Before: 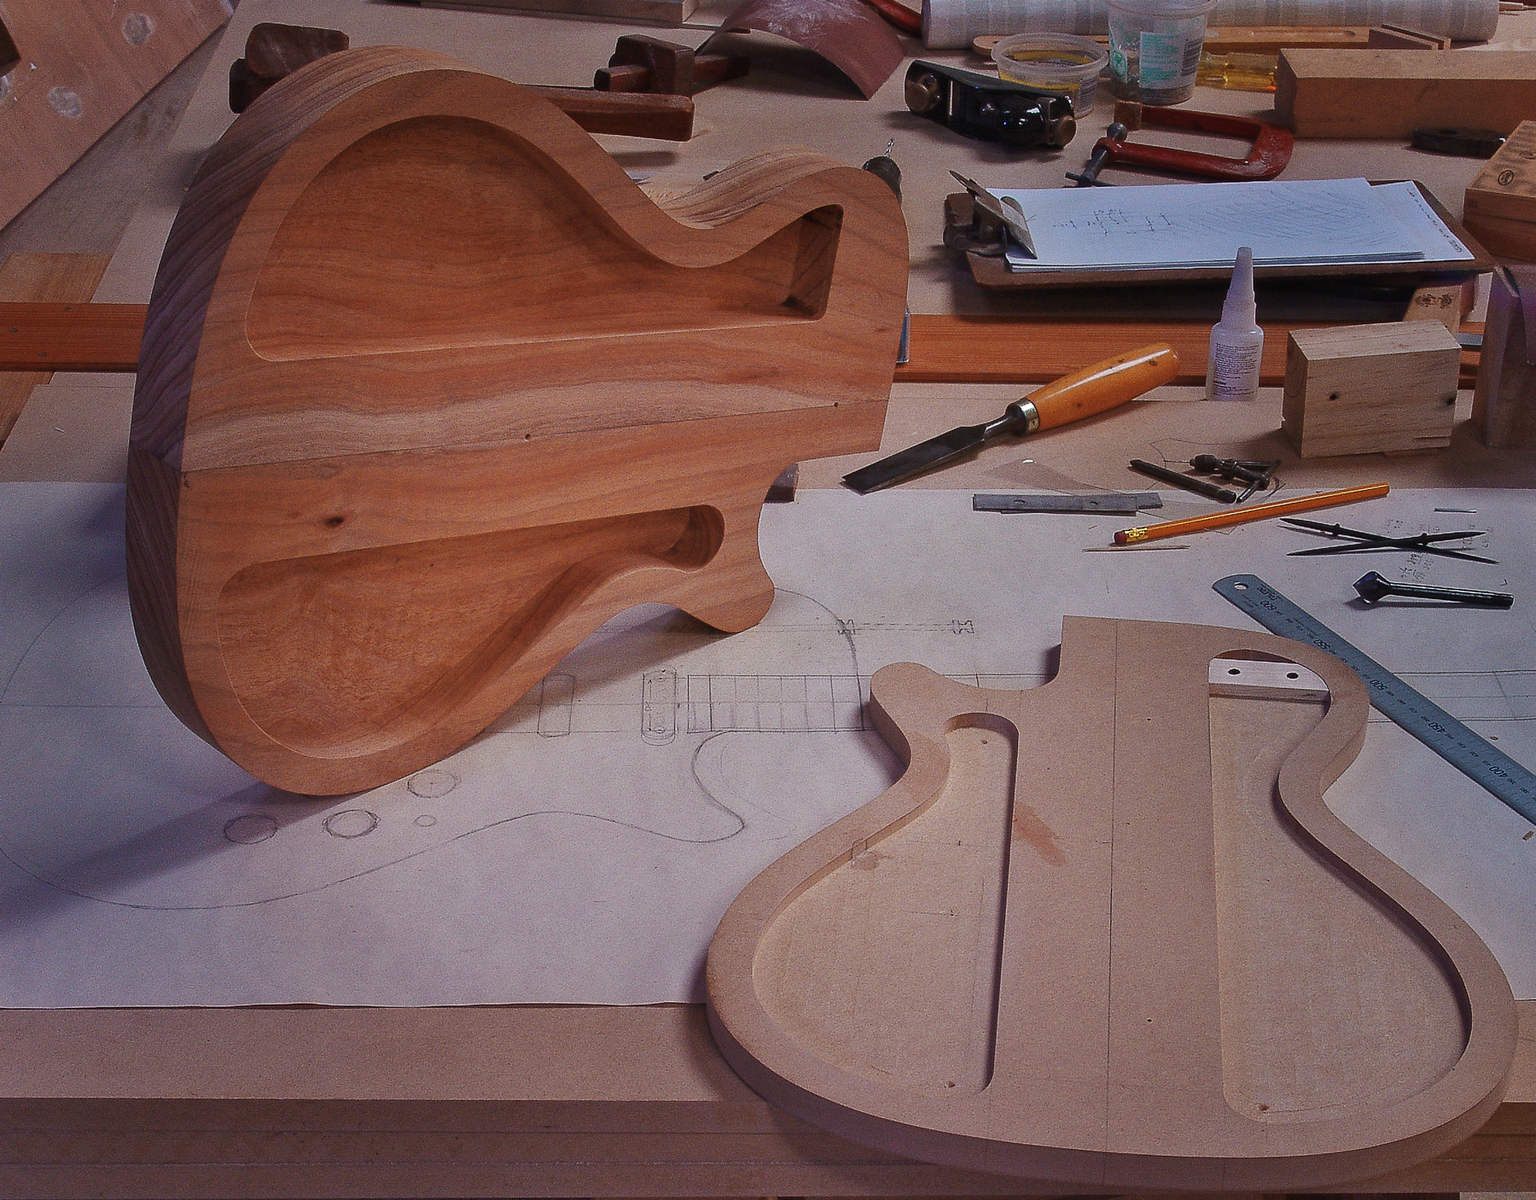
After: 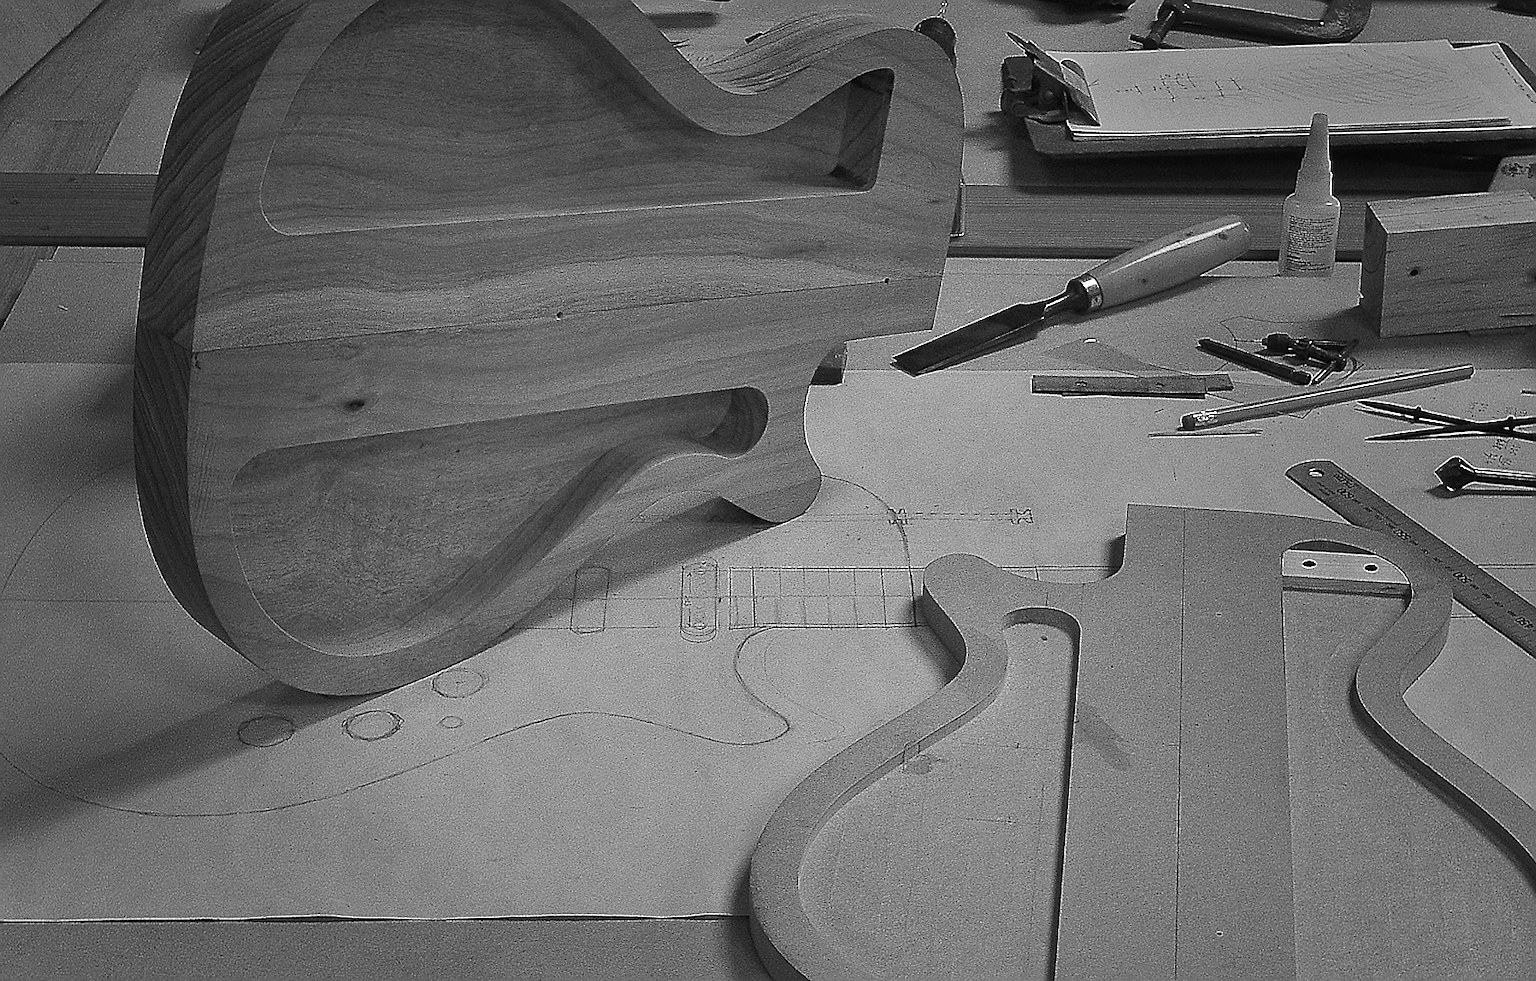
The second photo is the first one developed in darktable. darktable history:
monochrome: on, module defaults
sharpen: radius 1.4, amount 1.25, threshold 0.7
crop and rotate: angle 0.03°, top 11.643%, right 5.651%, bottom 11.189%
